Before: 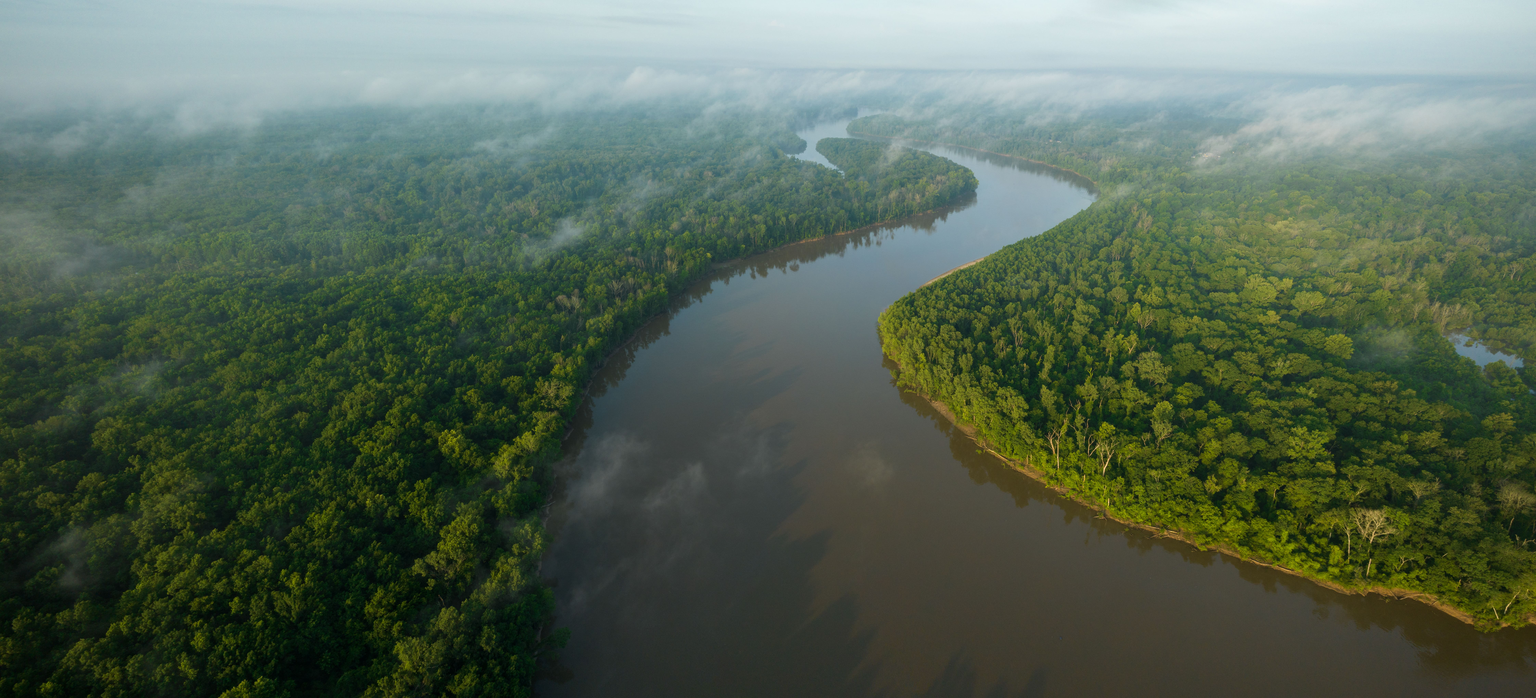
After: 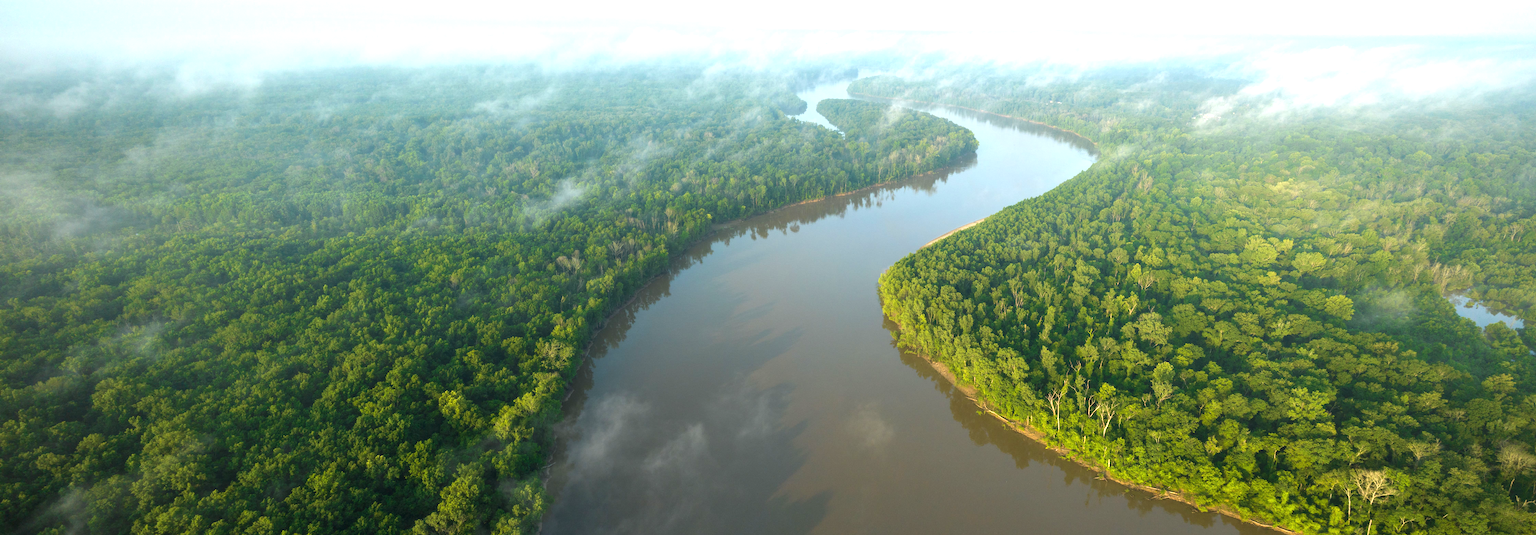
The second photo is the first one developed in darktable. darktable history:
crop: top 5.667%, bottom 17.637%
exposure: black level correction 0, exposure 1.2 EV, compensate exposure bias true, compensate highlight preservation false
